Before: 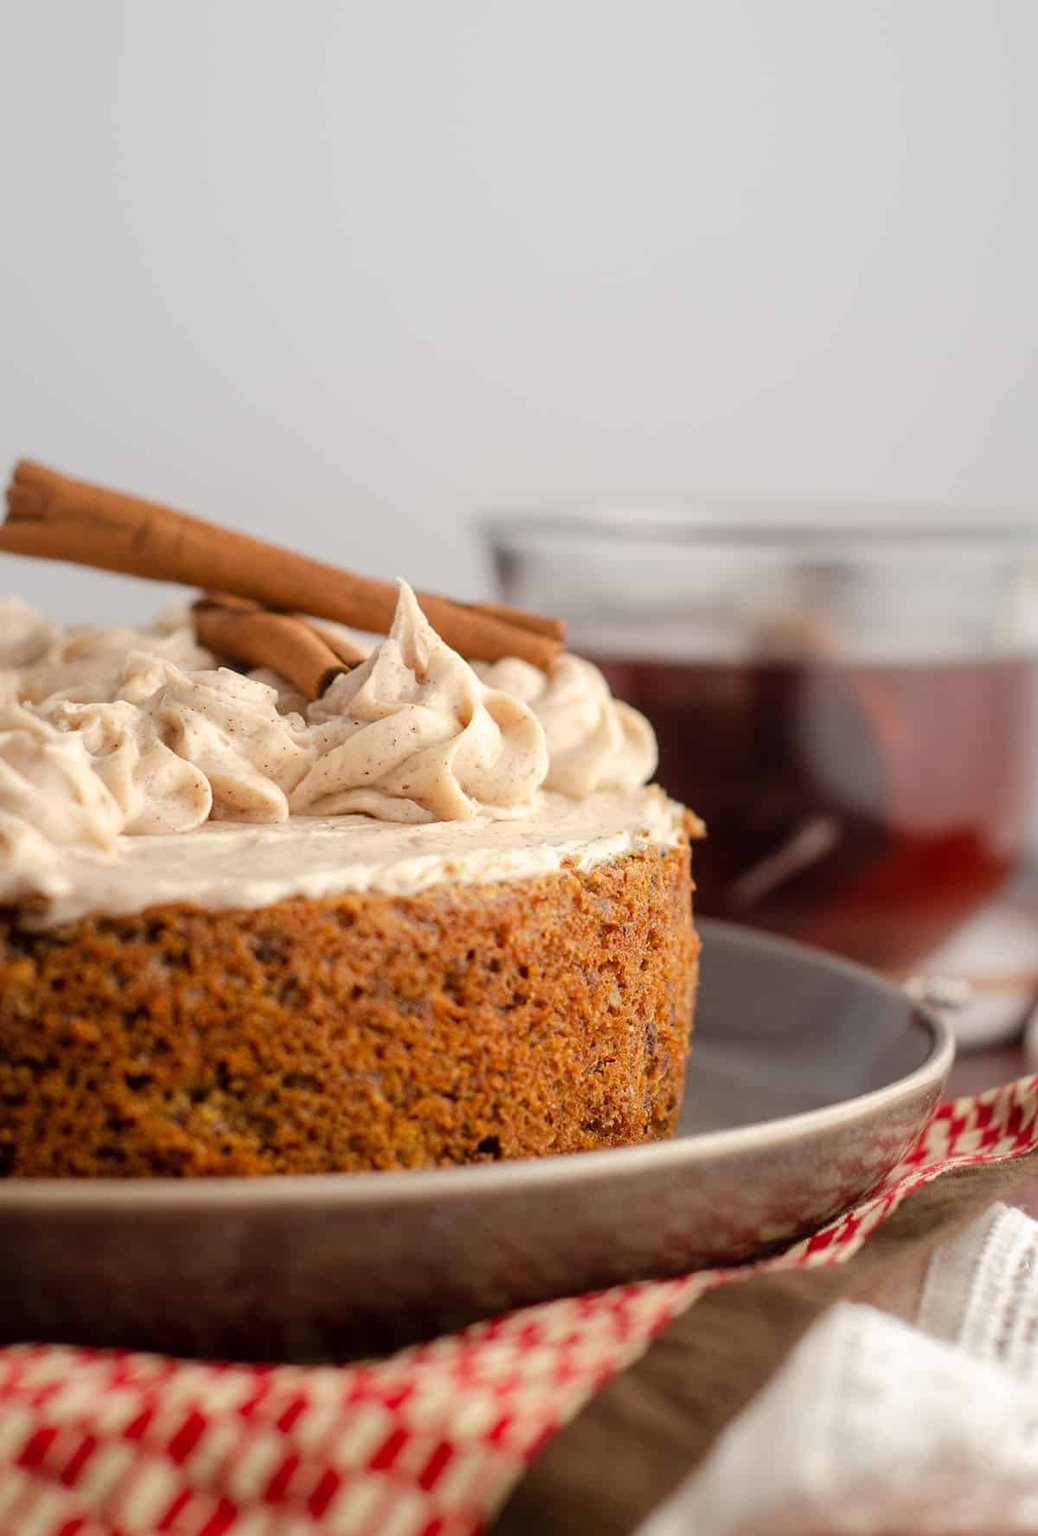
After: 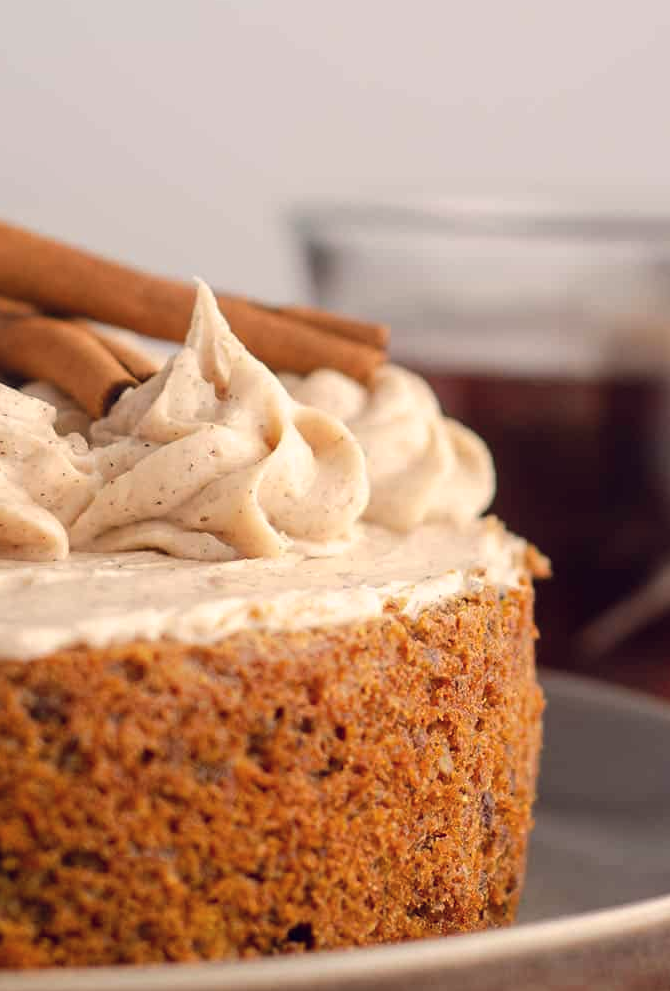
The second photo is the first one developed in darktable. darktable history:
crop and rotate: left 22.13%, top 22.054%, right 22.026%, bottom 22.102%
color balance rgb: shadows lift › hue 87.51°, highlights gain › chroma 1.62%, highlights gain › hue 55.1°, global offset › chroma 0.06%, global offset › hue 253.66°, linear chroma grading › global chroma 0.5%
